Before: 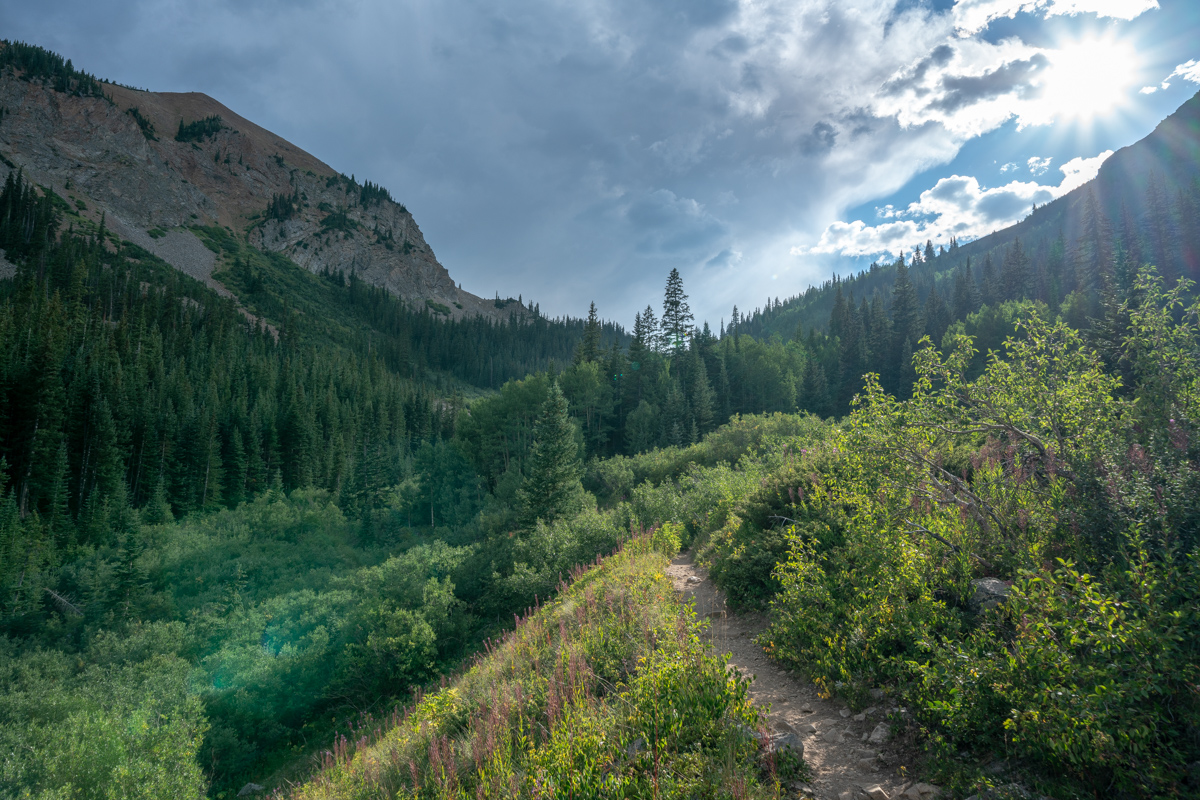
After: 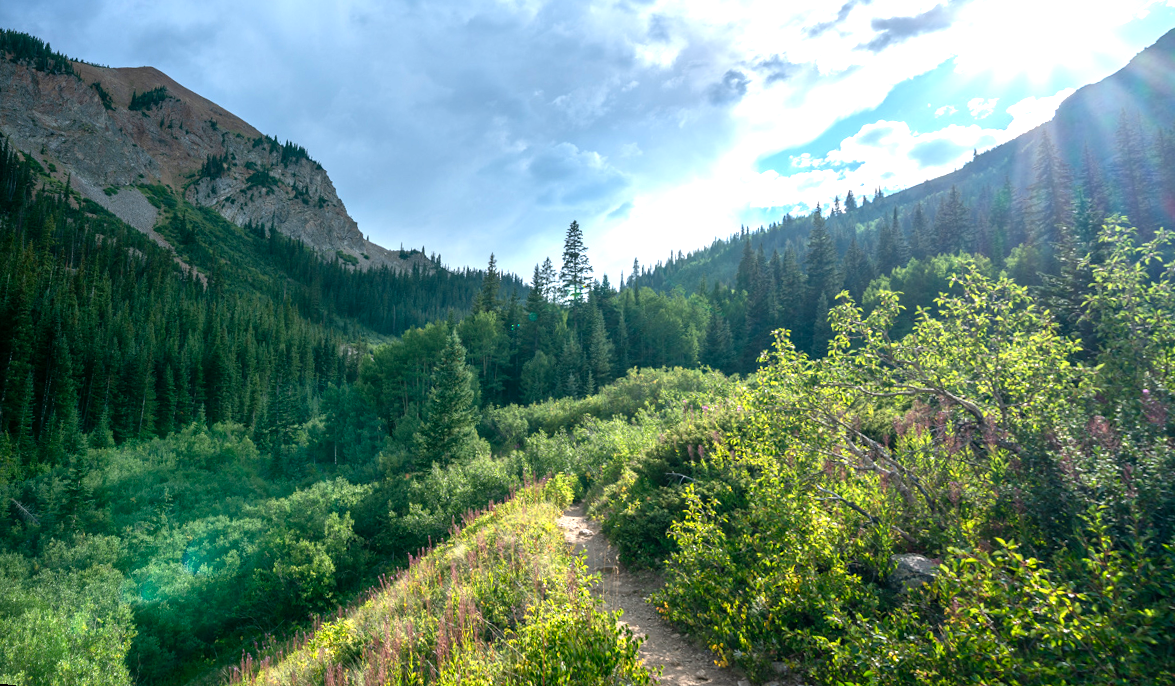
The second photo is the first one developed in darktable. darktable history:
rotate and perspective: rotation 1.69°, lens shift (vertical) -0.023, lens shift (horizontal) -0.291, crop left 0.025, crop right 0.988, crop top 0.092, crop bottom 0.842
color balance rgb: shadows lift › luminance -20%, power › hue 72.24°, highlights gain › luminance 15%, global offset › hue 171.6°, perceptual saturation grading › global saturation 14.09%, perceptual saturation grading › highlights -25%, perceptual saturation grading › shadows 25%, global vibrance 25%, contrast 10%
exposure: exposure 0.661 EV, compensate highlight preservation false
